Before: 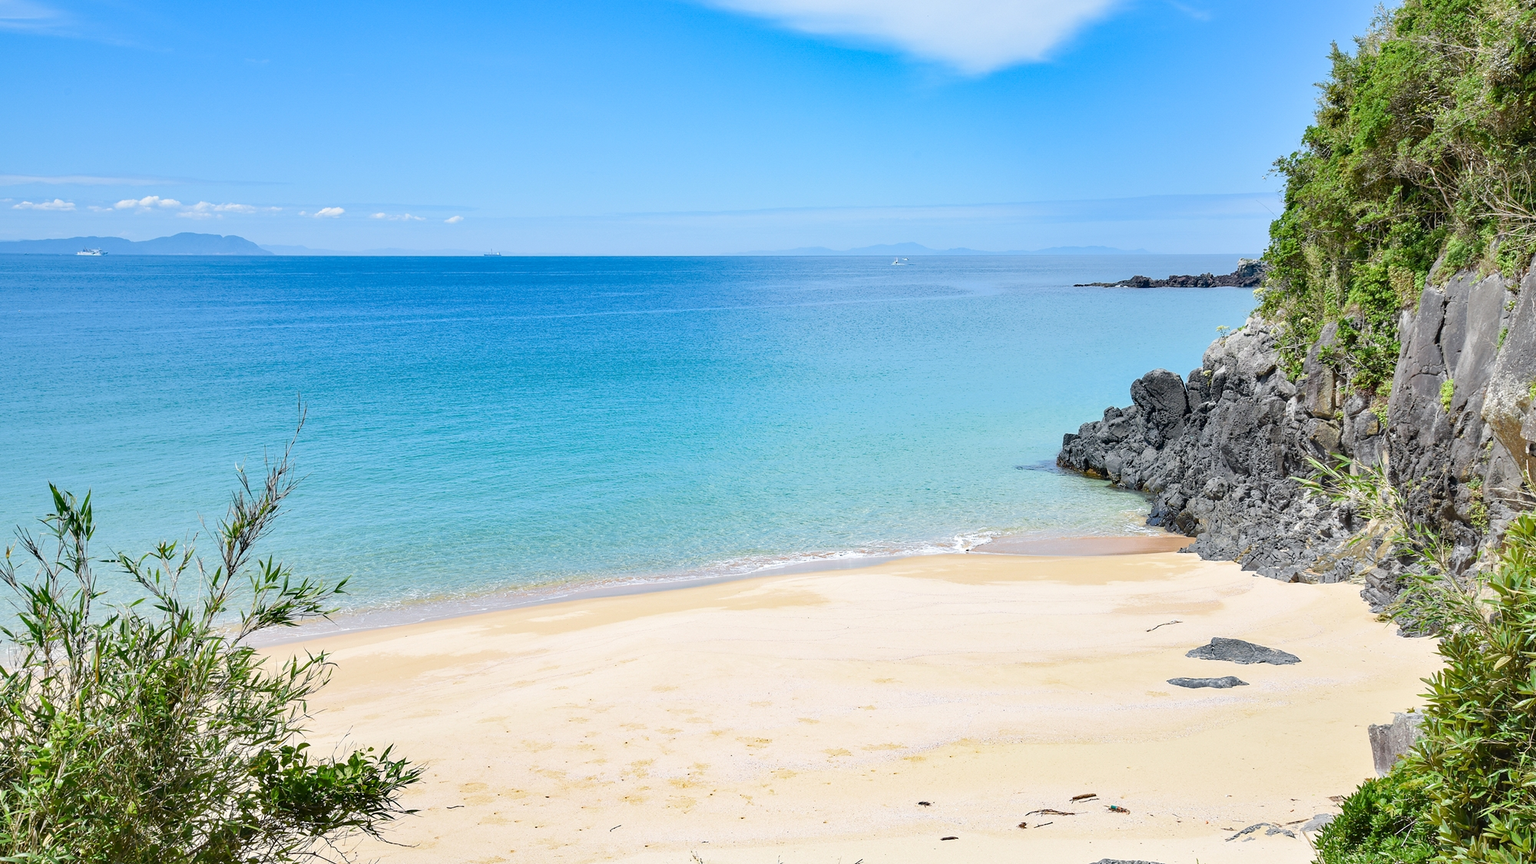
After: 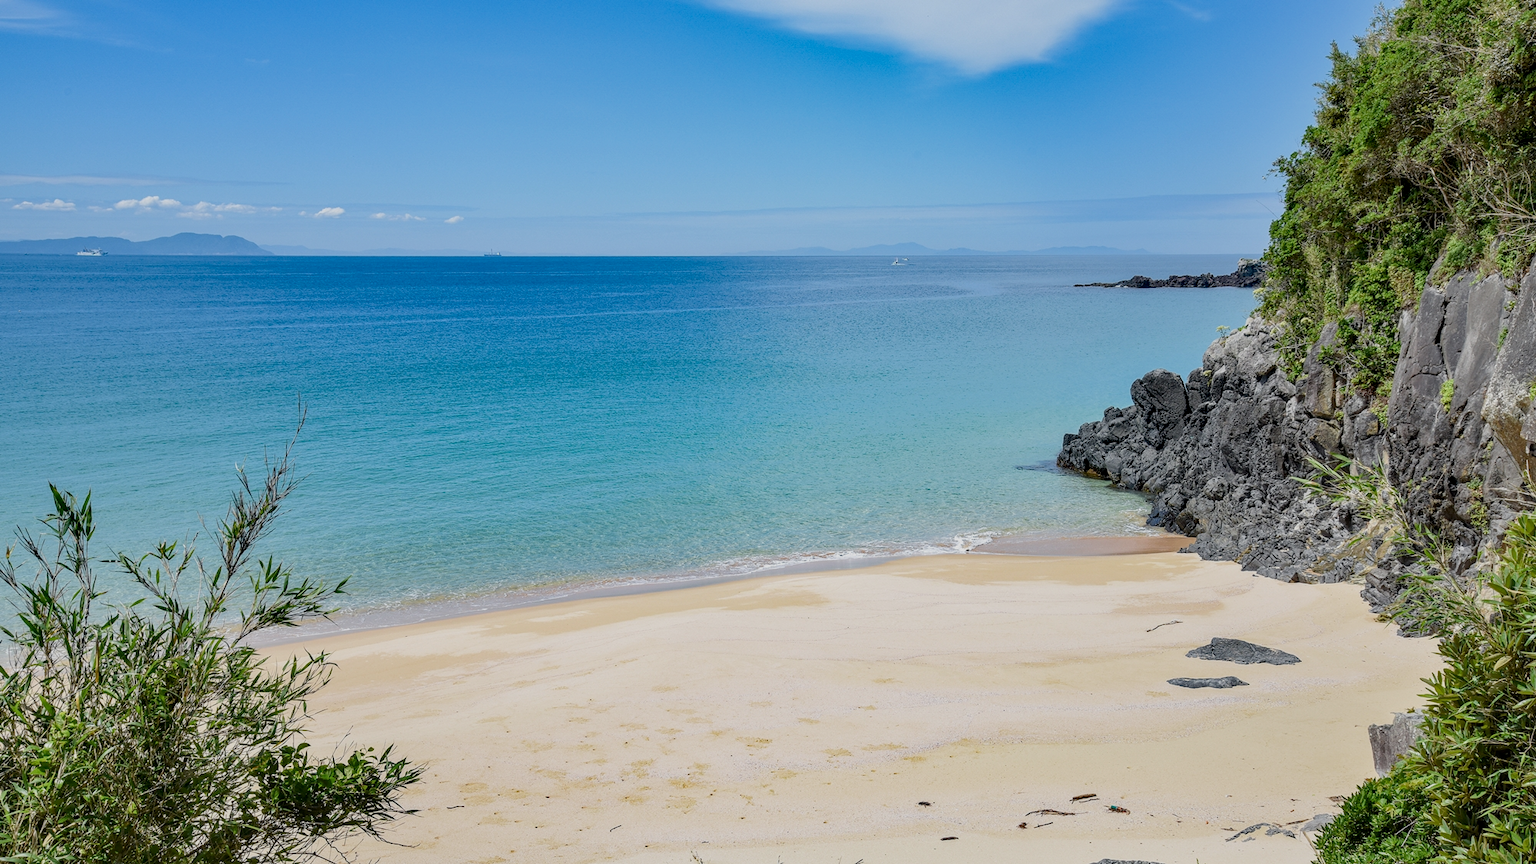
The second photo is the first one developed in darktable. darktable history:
local contrast: on, module defaults
exposure: exposure -0.581 EV, compensate highlight preservation false
color calibration: illuminant same as pipeline (D50), adaptation none (bypass), x 0.332, y 0.334, temperature 5015.07 K
